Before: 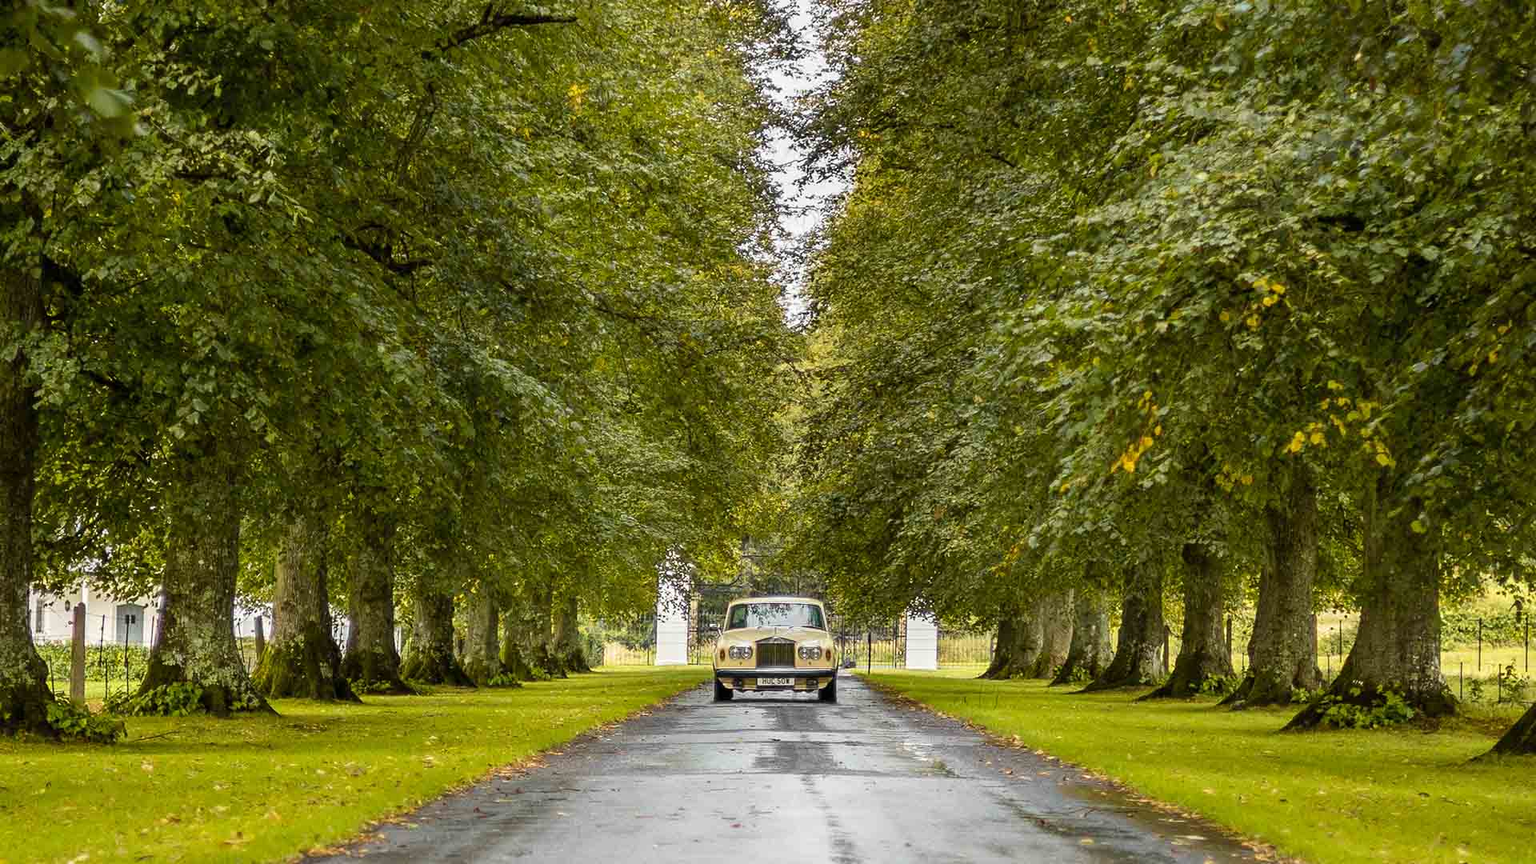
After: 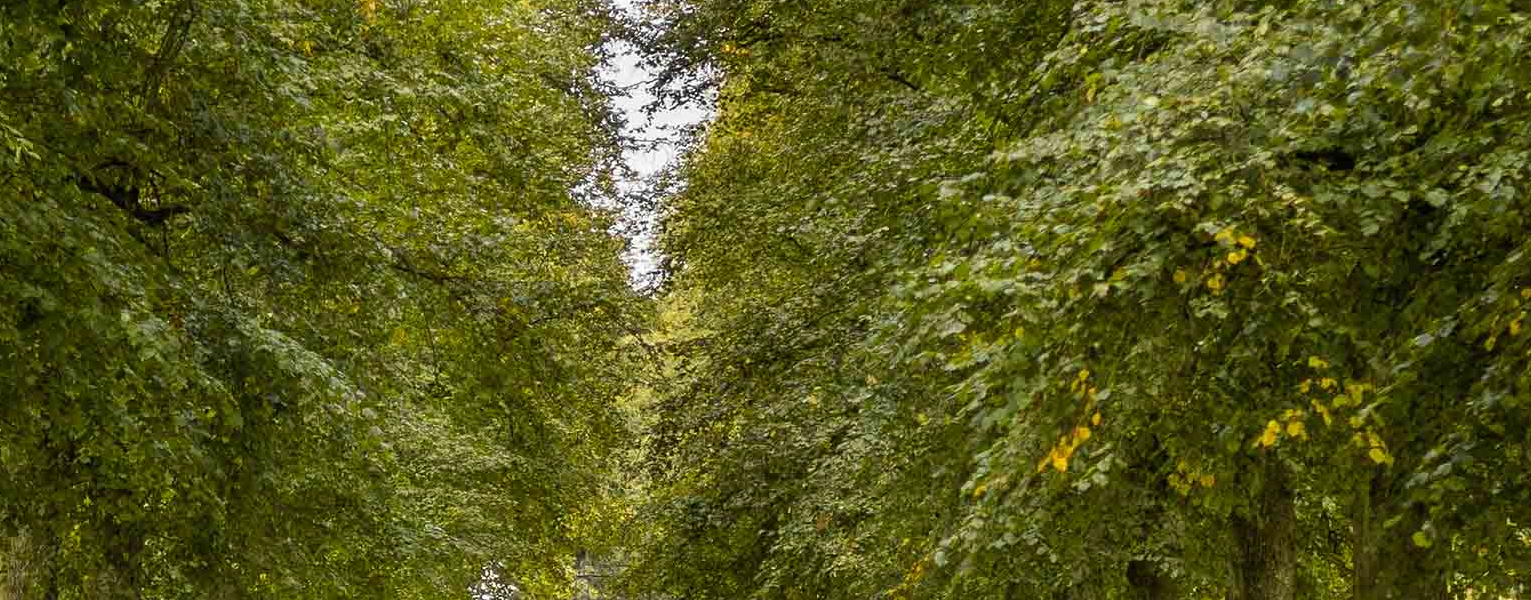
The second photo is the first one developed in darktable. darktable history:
crop: left 18.315%, top 11.1%, right 1.933%, bottom 33.258%
